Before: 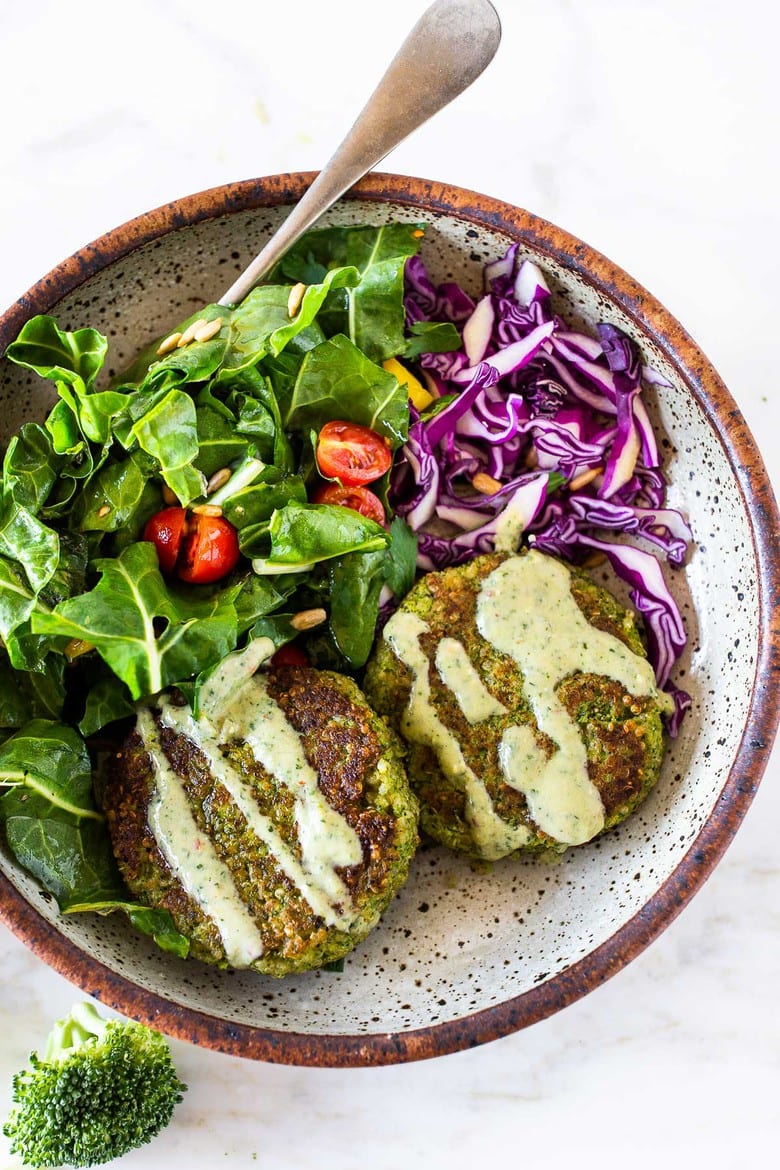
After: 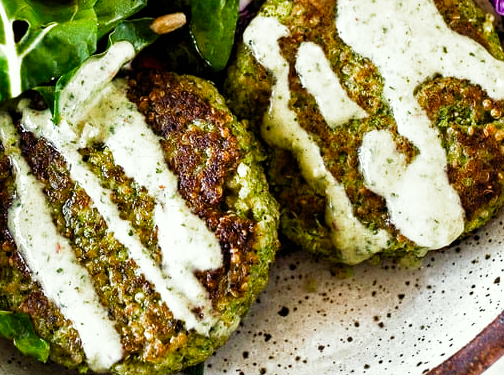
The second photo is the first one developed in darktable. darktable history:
color correction: highlights a* -2.52, highlights b* 2.63
filmic rgb: black relative exposure -8.01 EV, white relative exposure 2.37 EV, hardness 6.6, preserve chrominance no, color science v4 (2020), contrast in shadows soft
crop: left 17.992%, top 50.984%, right 17.302%, bottom 16.932%
